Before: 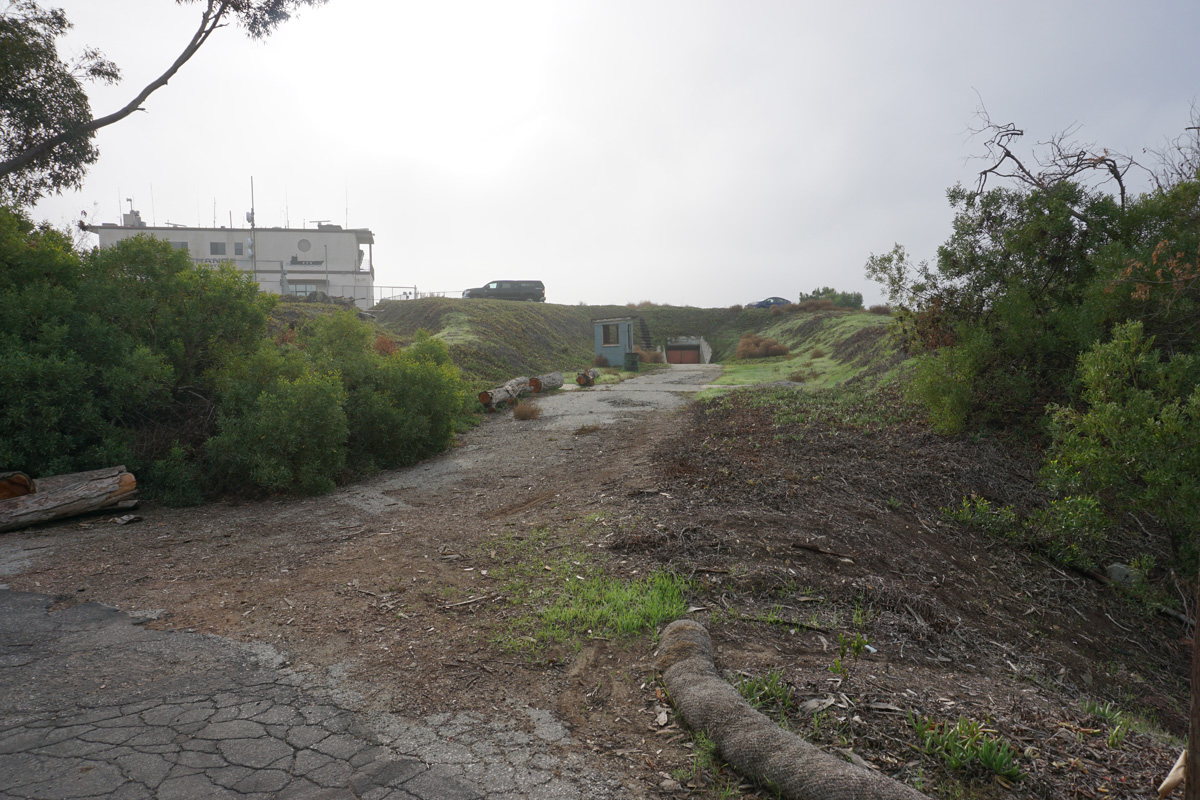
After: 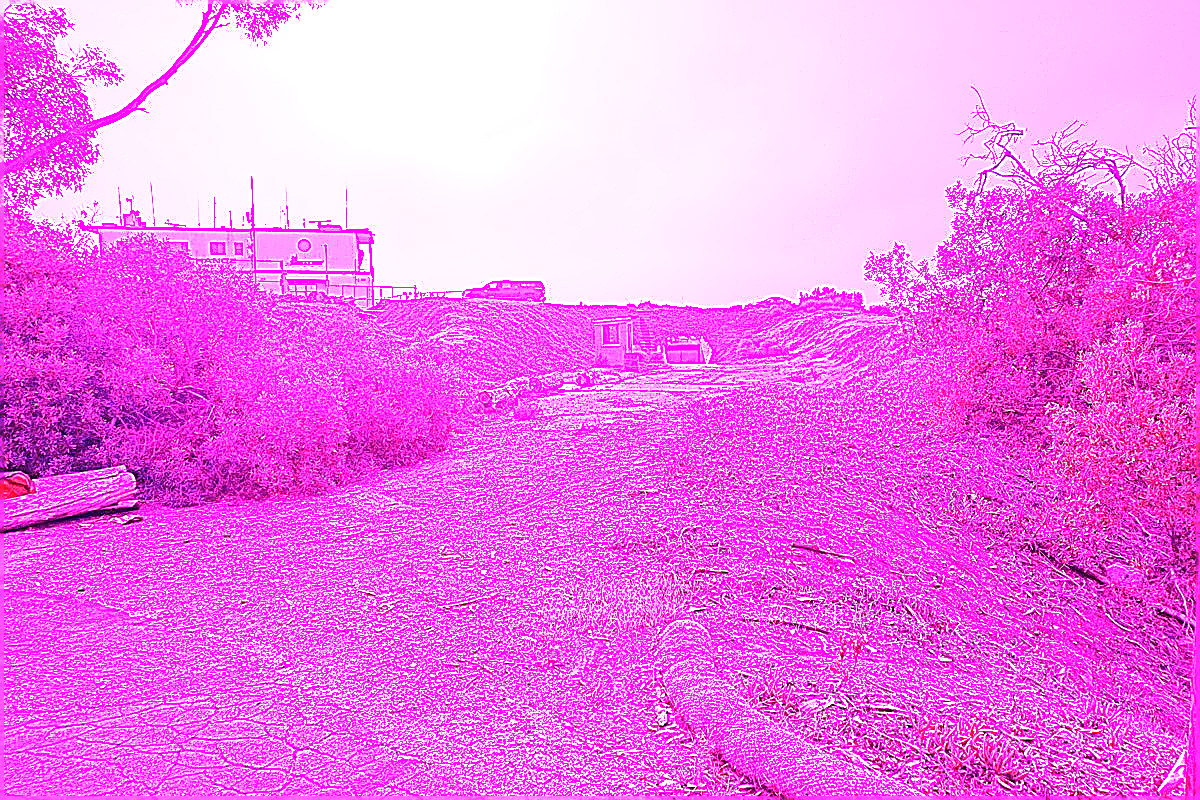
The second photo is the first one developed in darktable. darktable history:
sharpen: radius 1.4, amount 1.25, threshold 0.7
white balance: red 8, blue 8
